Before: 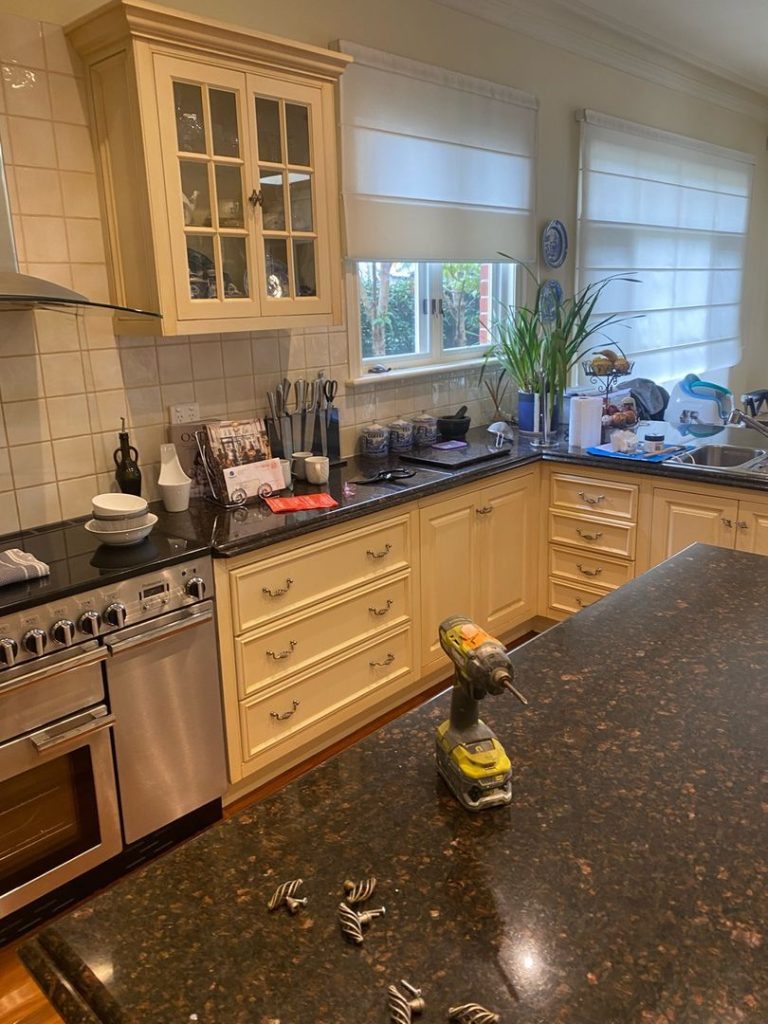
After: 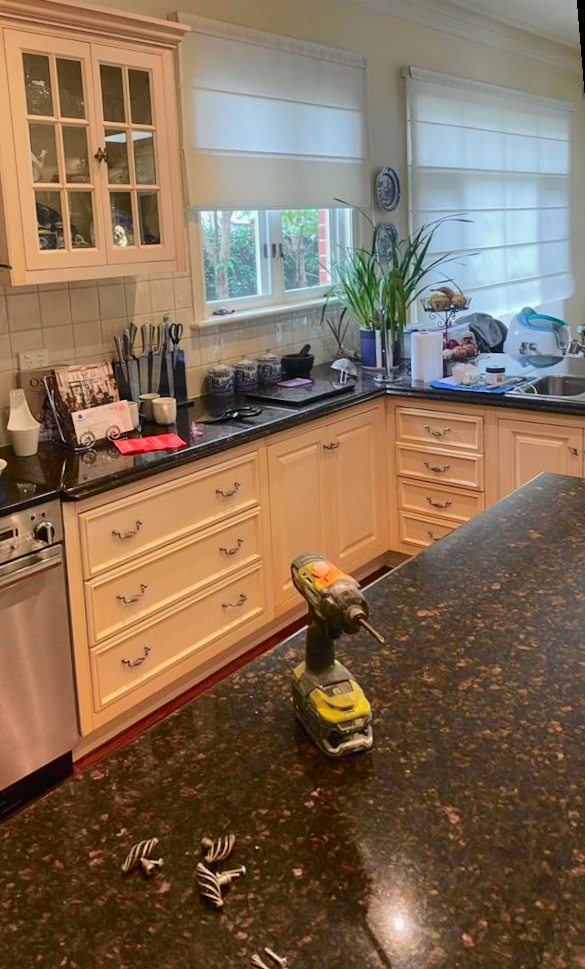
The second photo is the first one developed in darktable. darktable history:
tone curve: curves: ch0 [(0, 0.003) (0.211, 0.174) (0.482, 0.519) (0.843, 0.821) (0.992, 0.971)]; ch1 [(0, 0) (0.276, 0.206) (0.393, 0.364) (0.482, 0.477) (0.506, 0.5) (0.523, 0.523) (0.572, 0.592) (0.695, 0.767) (1, 1)]; ch2 [(0, 0) (0.438, 0.456) (0.498, 0.497) (0.536, 0.527) (0.562, 0.584) (0.619, 0.602) (0.698, 0.698) (1, 1)], color space Lab, independent channels, preserve colors none
crop: left 17.582%, bottom 0.031%
contrast brightness saturation: contrast 0.1, brightness 0.02, saturation 0.02
rotate and perspective: rotation -1.68°, lens shift (vertical) -0.146, crop left 0.049, crop right 0.912, crop top 0.032, crop bottom 0.96
